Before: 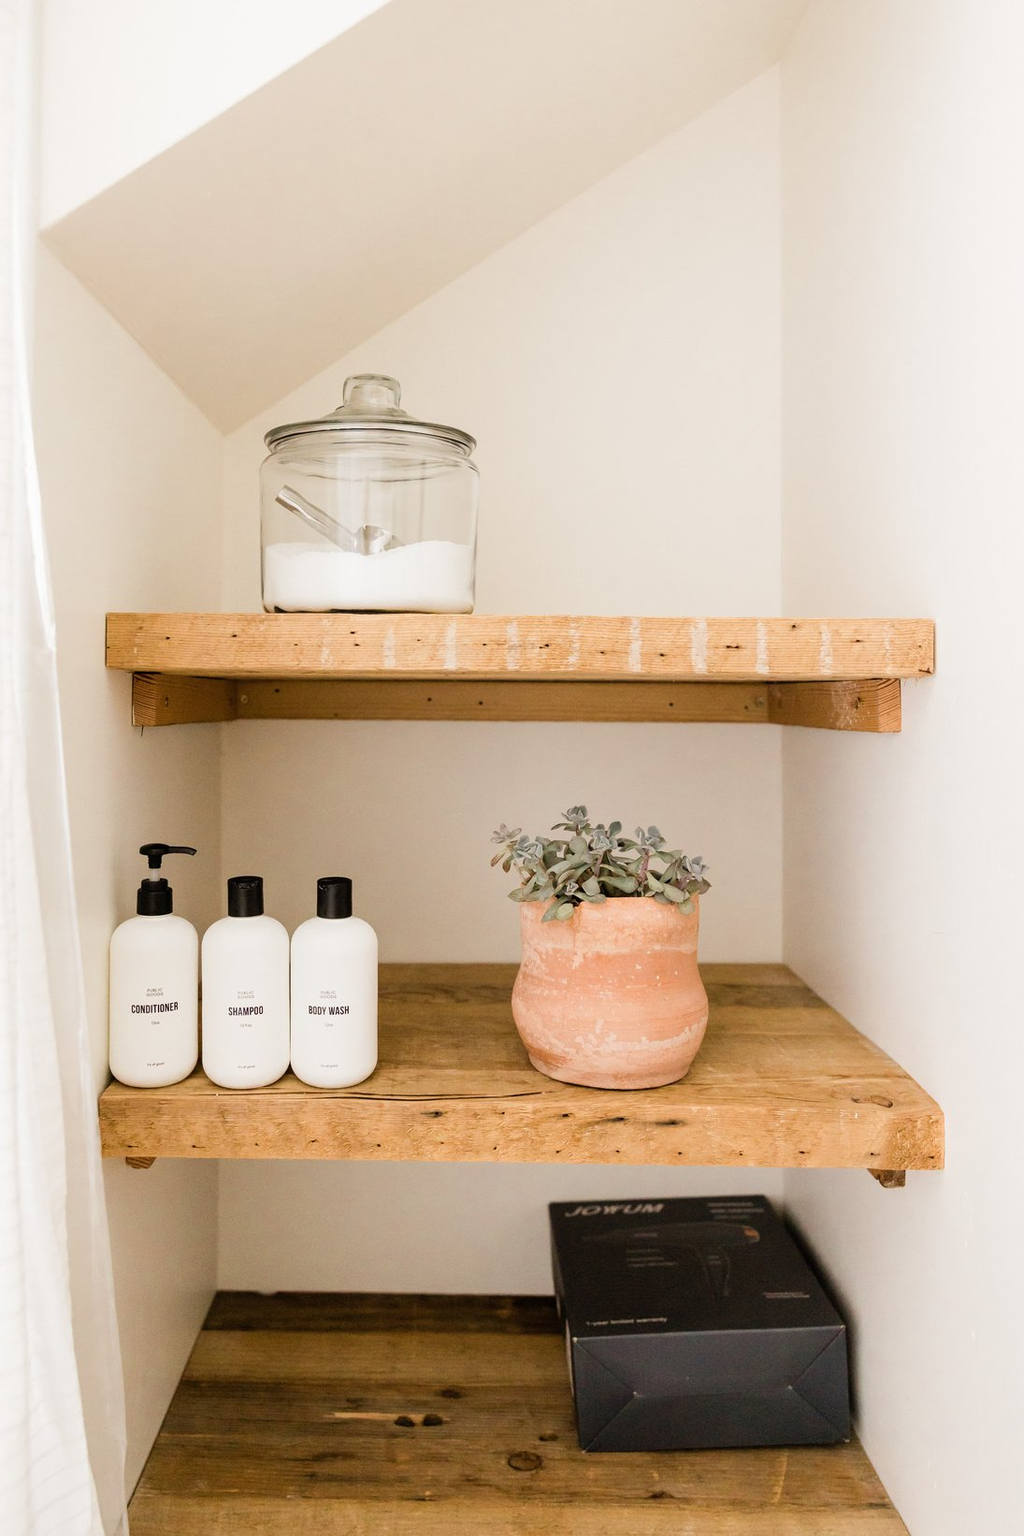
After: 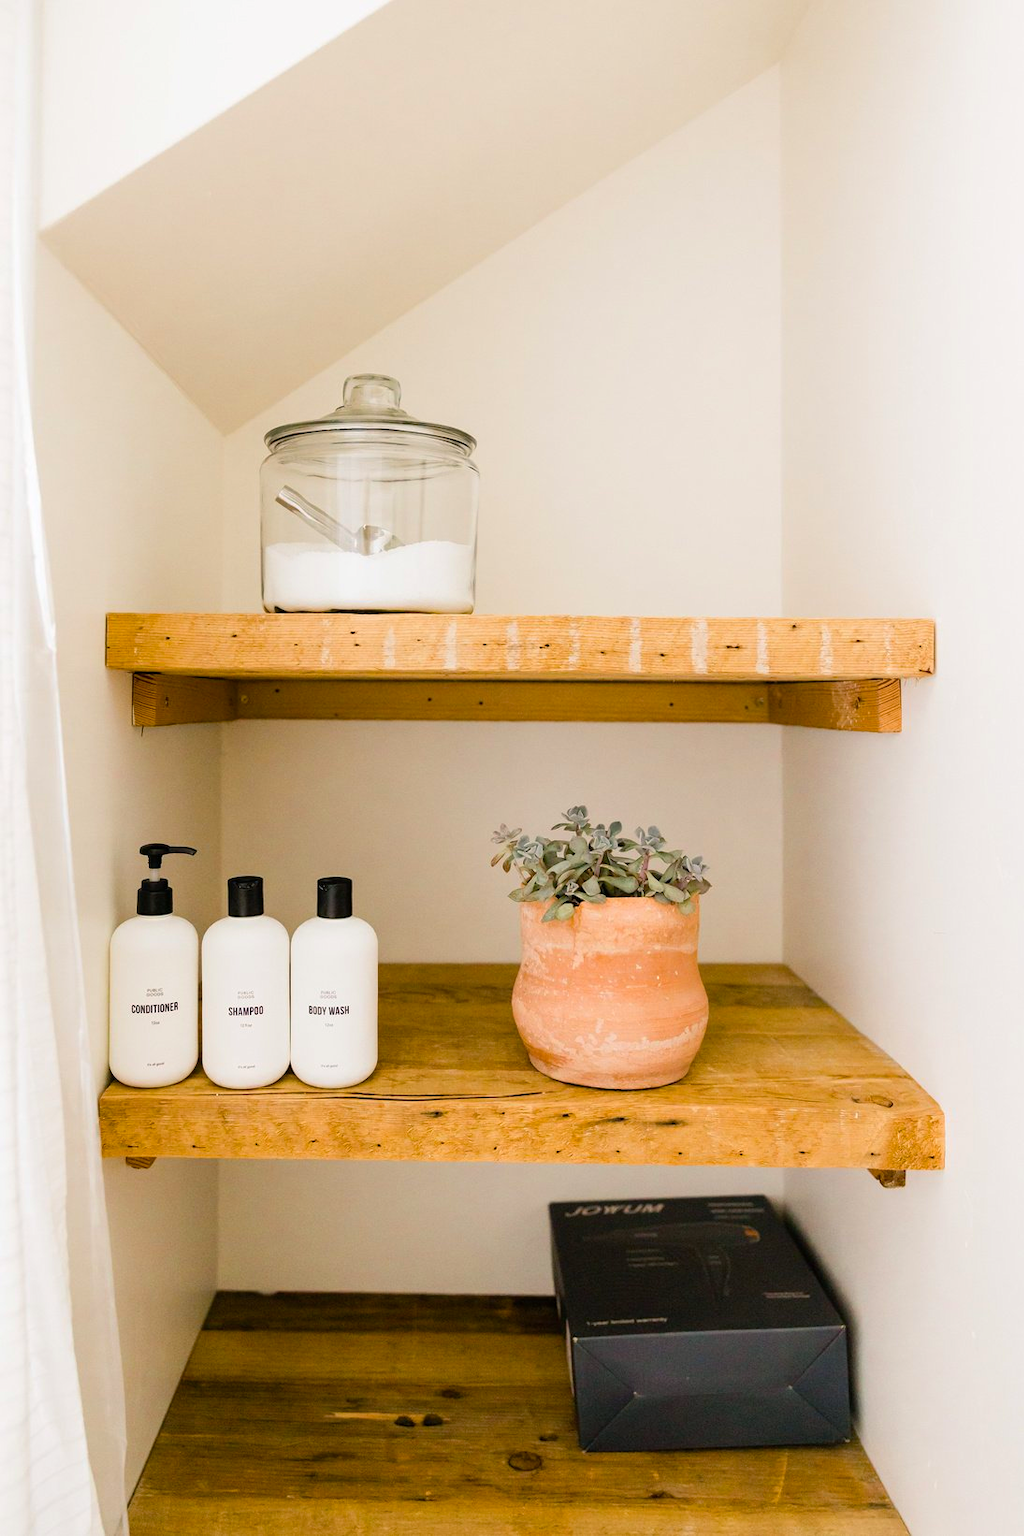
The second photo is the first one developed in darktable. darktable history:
color balance rgb: shadows lift › chroma 1.259%, shadows lift › hue 260.03°, power › chroma 0.518%, power › hue 215.3°, perceptual saturation grading › global saturation 30.773%, global vibrance 20%
color zones: curves: ch2 [(0, 0.5) (0.143, 0.5) (0.286, 0.489) (0.415, 0.421) (0.571, 0.5) (0.714, 0.5) (0.857, 0.5) (1, 0.5)]
